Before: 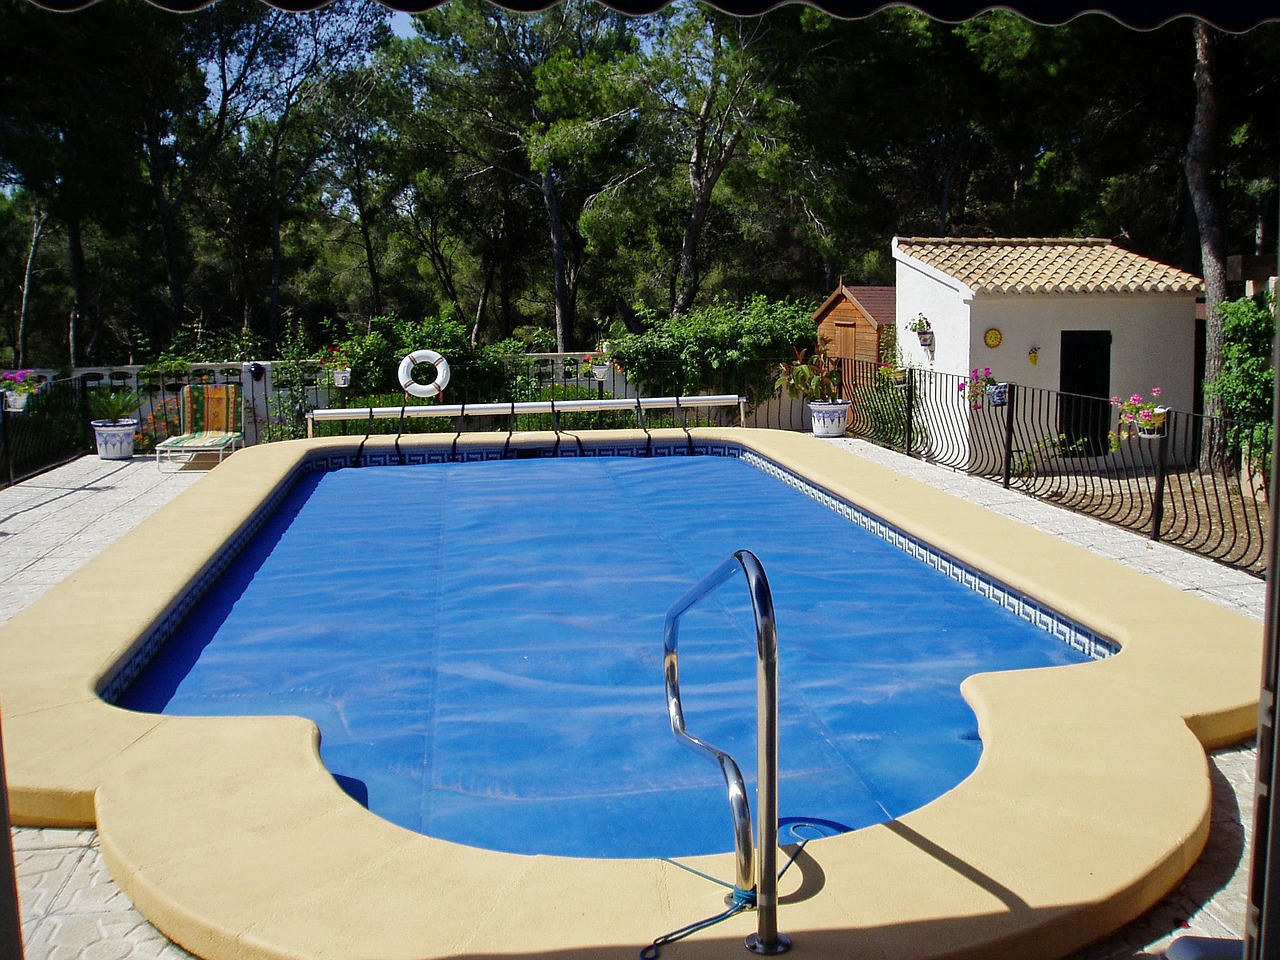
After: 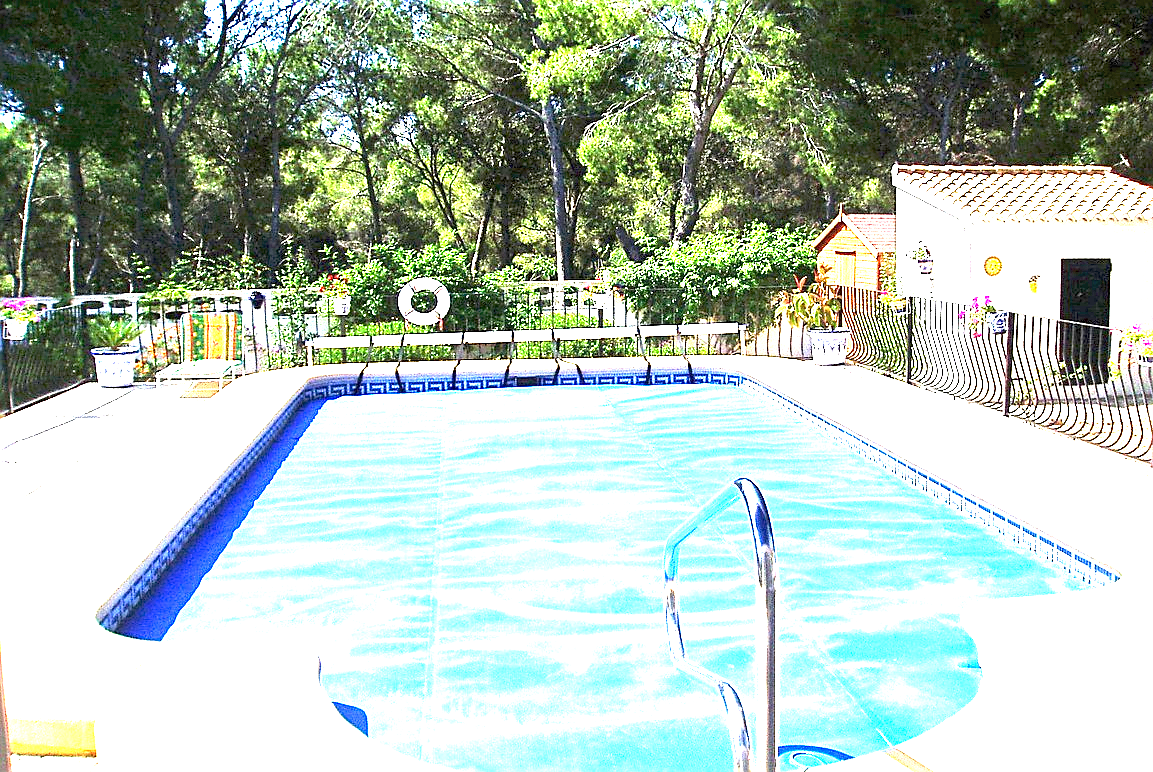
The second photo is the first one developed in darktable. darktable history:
crop: top 7.507%, right 9.87%, bottom 12.047%
exposure: black level correction 0, exposure 3.898 EV, compensate highlight preservation false
sharpen: on, module defaults
